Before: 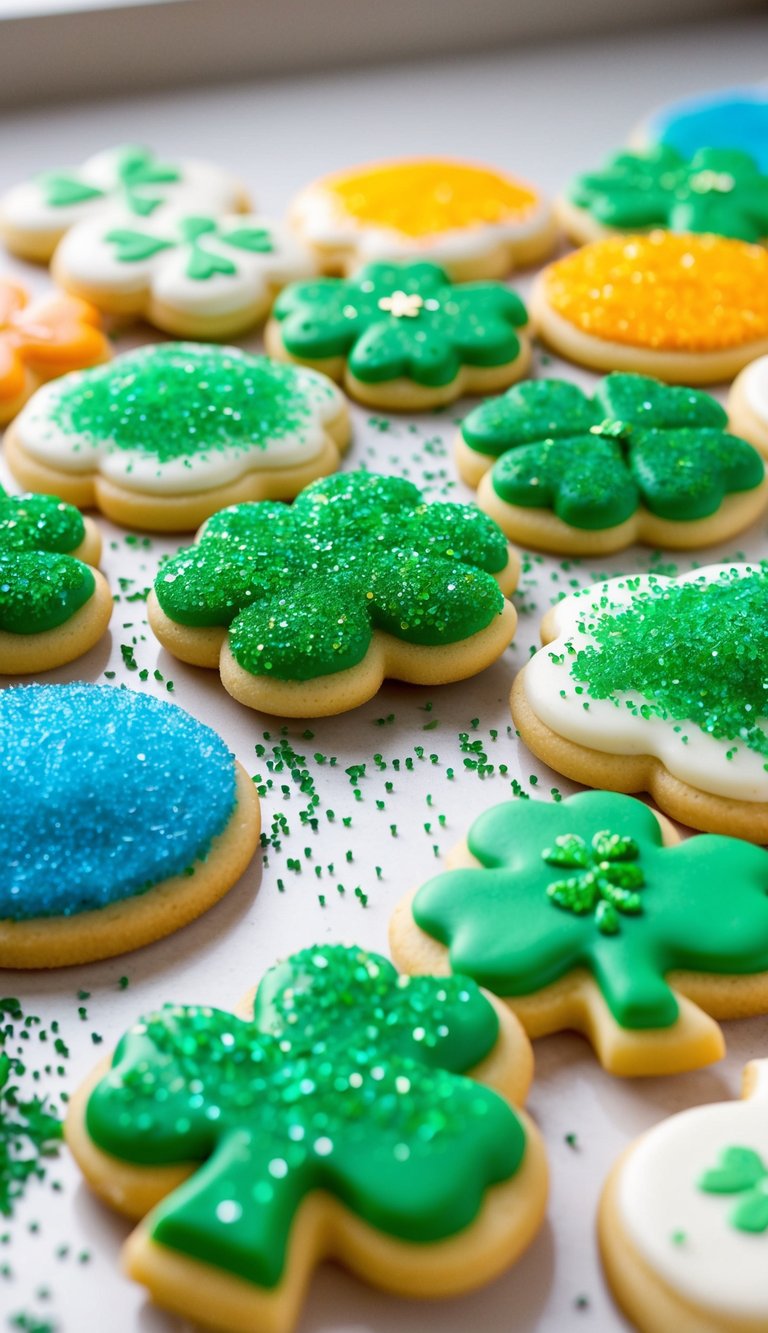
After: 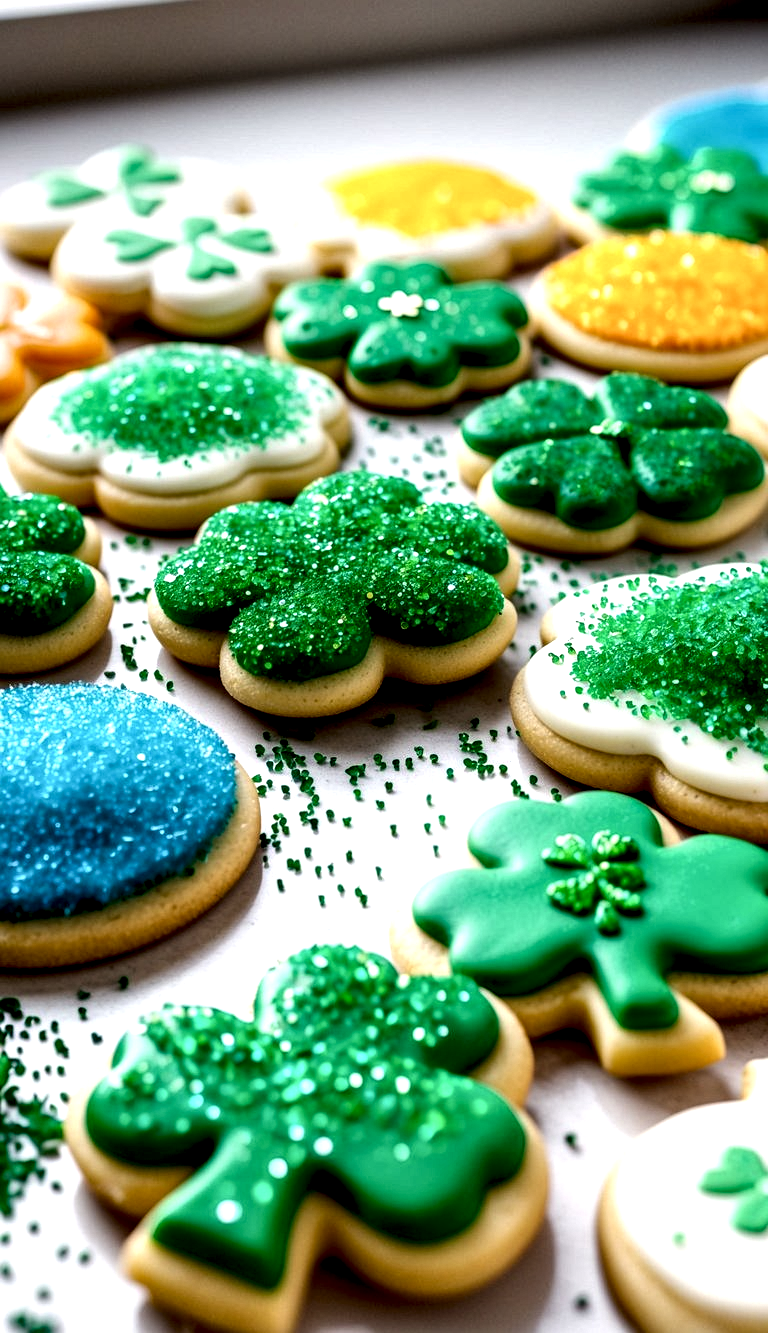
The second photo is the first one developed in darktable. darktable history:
local contrast: shadows 175%, detail 226%
